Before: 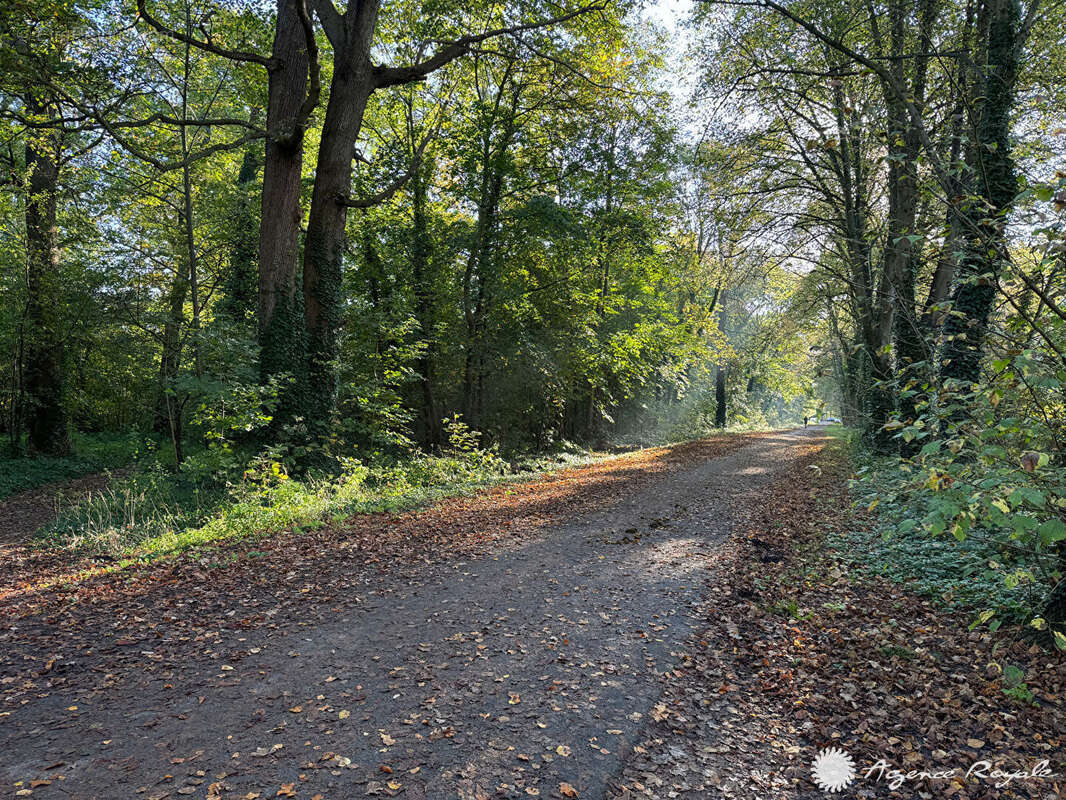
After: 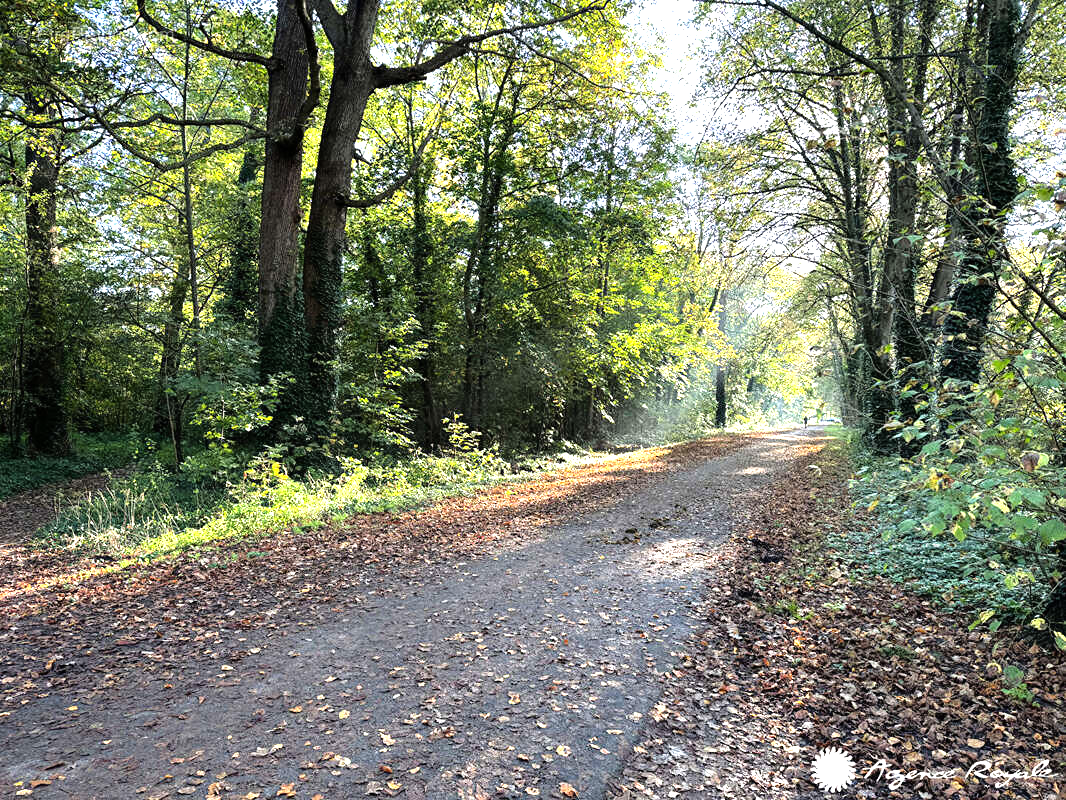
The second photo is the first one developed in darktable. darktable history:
exposure: black level correction 0, exposure 0.302 EV, compensate highlight preservation false
tone equalizer: -8 EV -1.06 EV, -7 EV -1.02 EV, -6 EV -0.852 EV, -5 EV -0.561 EV, -3 EV 0.609 EV, -2 EV 0.877 EV, -1 EV 1 EV, +0 EV 1.08 EV
